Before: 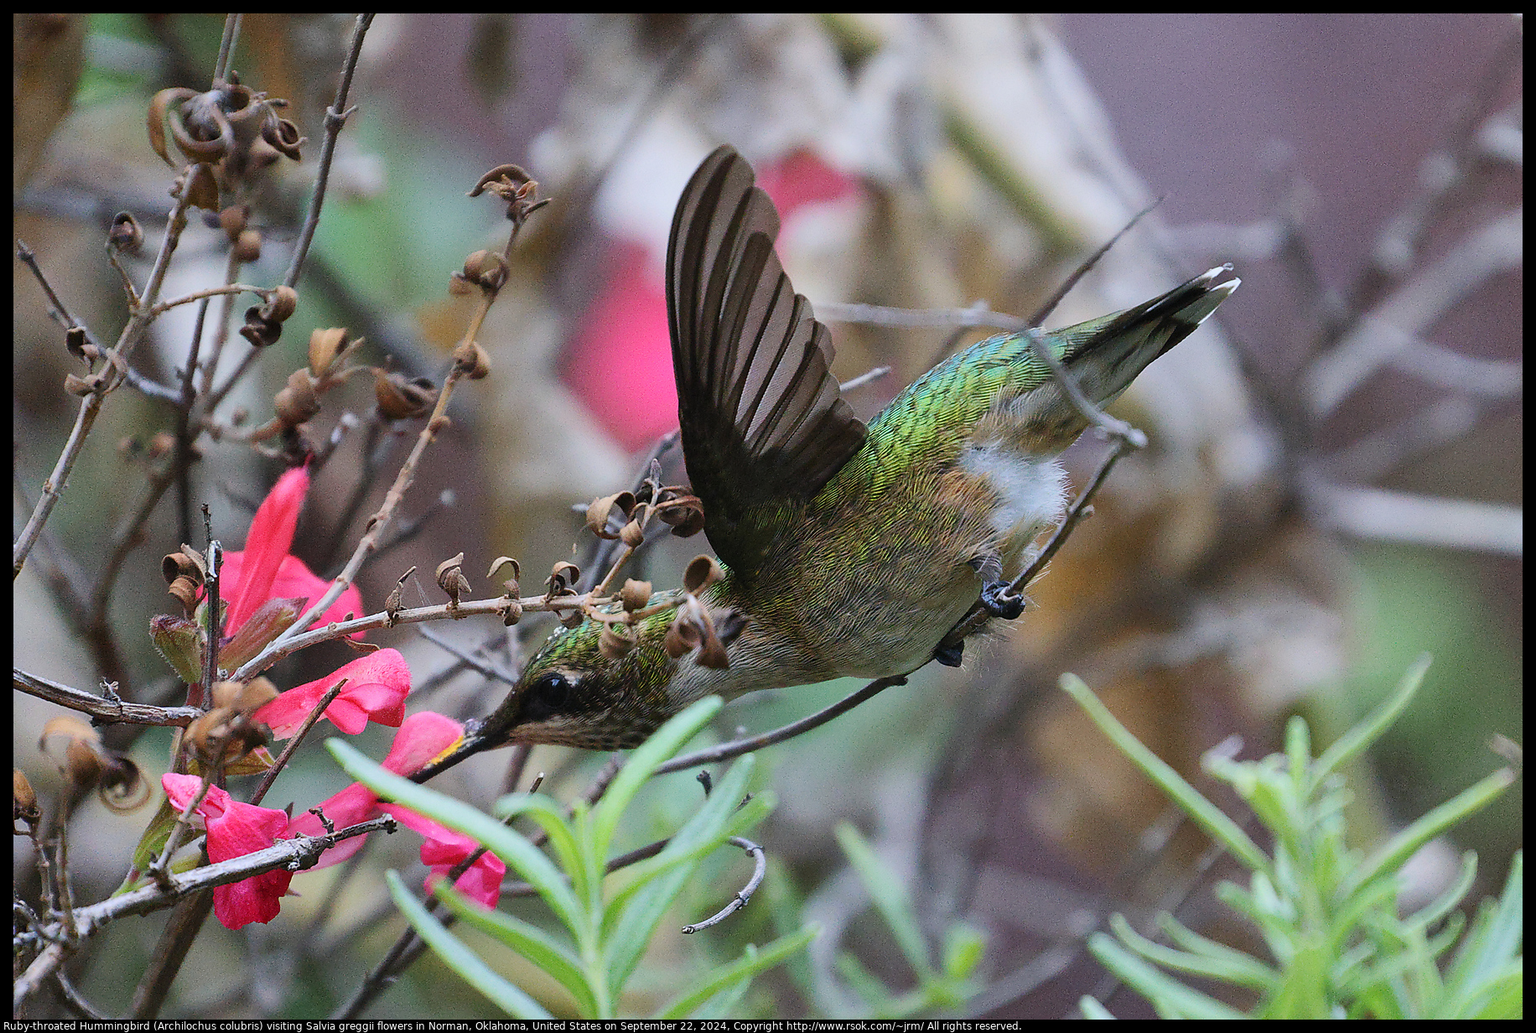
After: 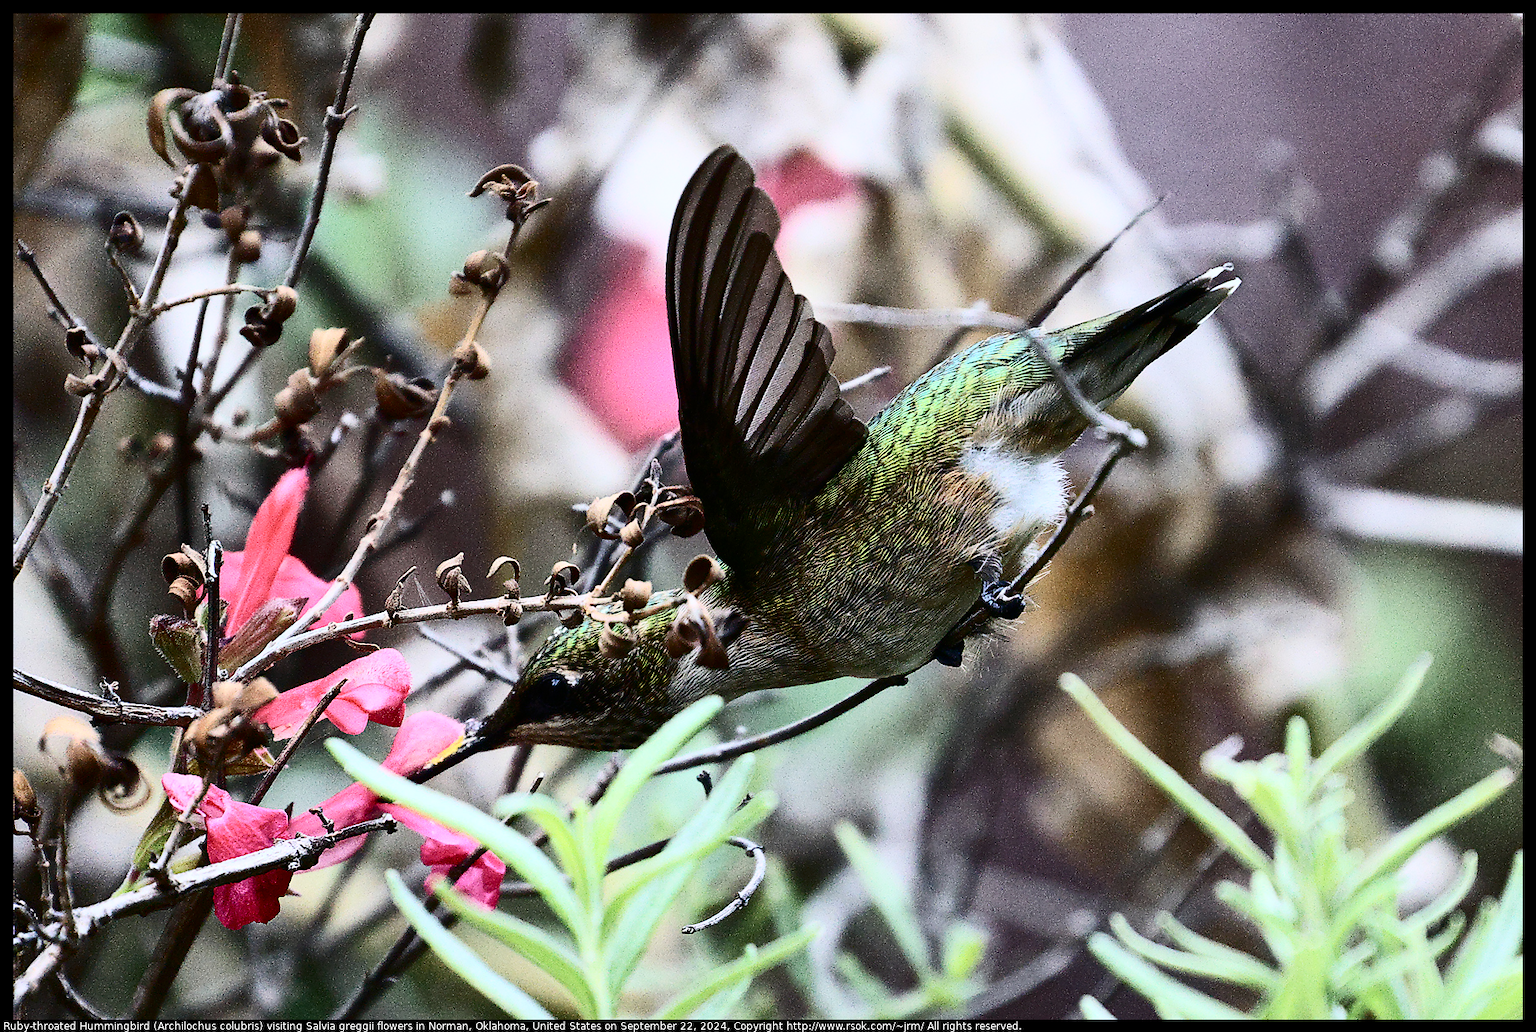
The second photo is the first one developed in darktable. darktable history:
exposure: black level correction 0.001, exposure 0.14 EV, compensate highlight preservation false
contrast brightness saturation: contrast 0.5, saturation -0.1
